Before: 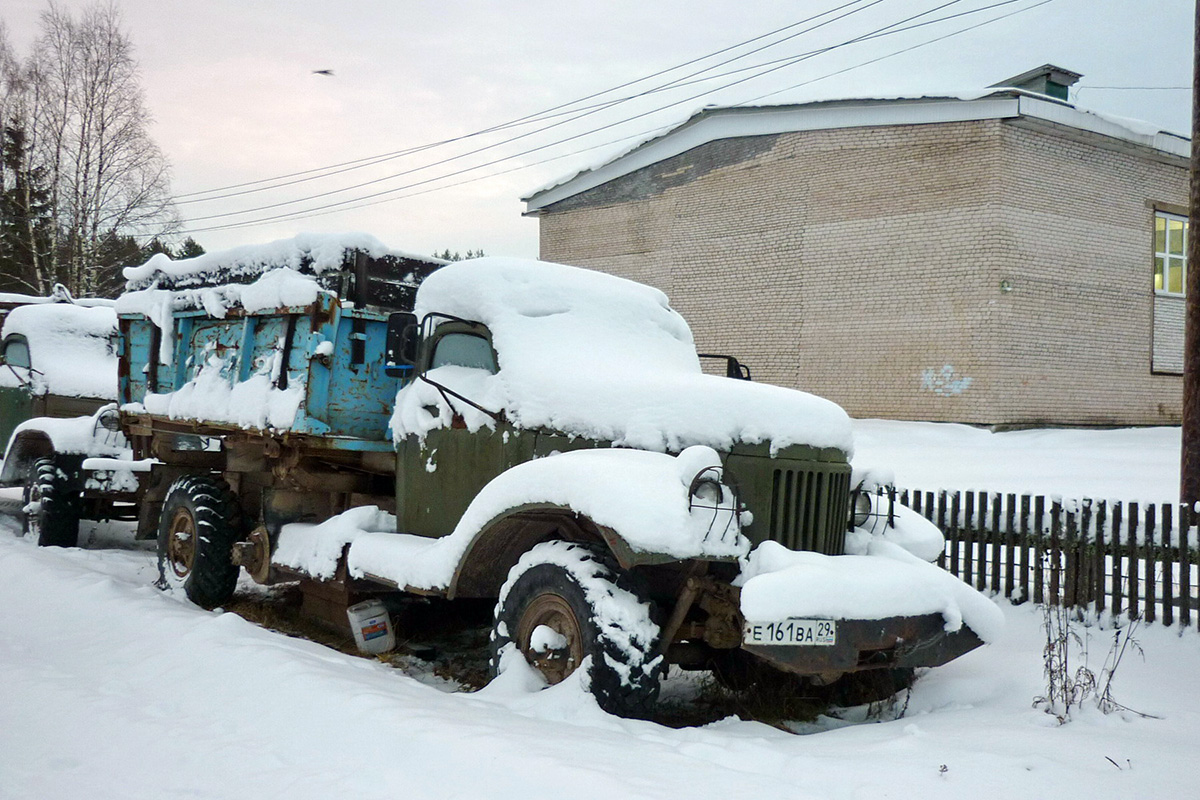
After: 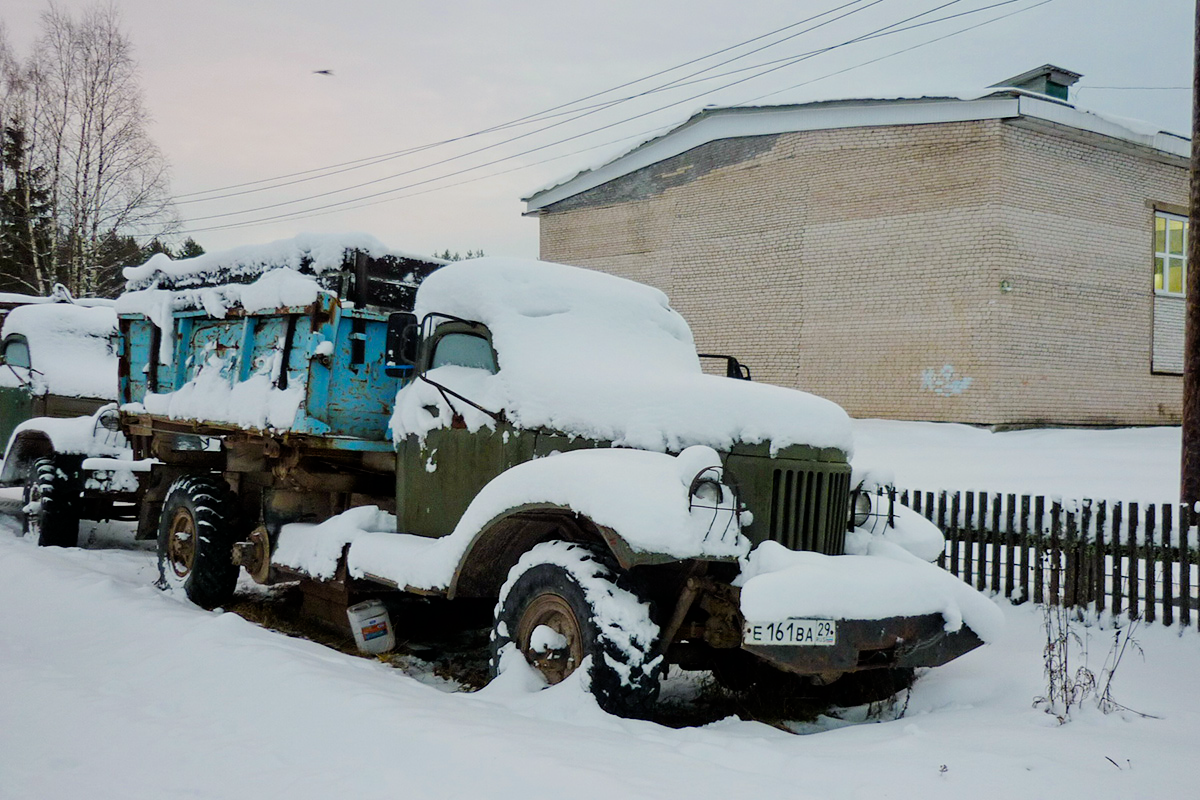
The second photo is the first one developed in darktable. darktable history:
filmic rgb: black relative exposure -7.65 EV, white relative exposure 4.56 EV, threshold 2.97 EV, hardness 3.61, enable highlight reconstruction true
color balance rgb: perceptual saturation grading › global saturation 25.125%
